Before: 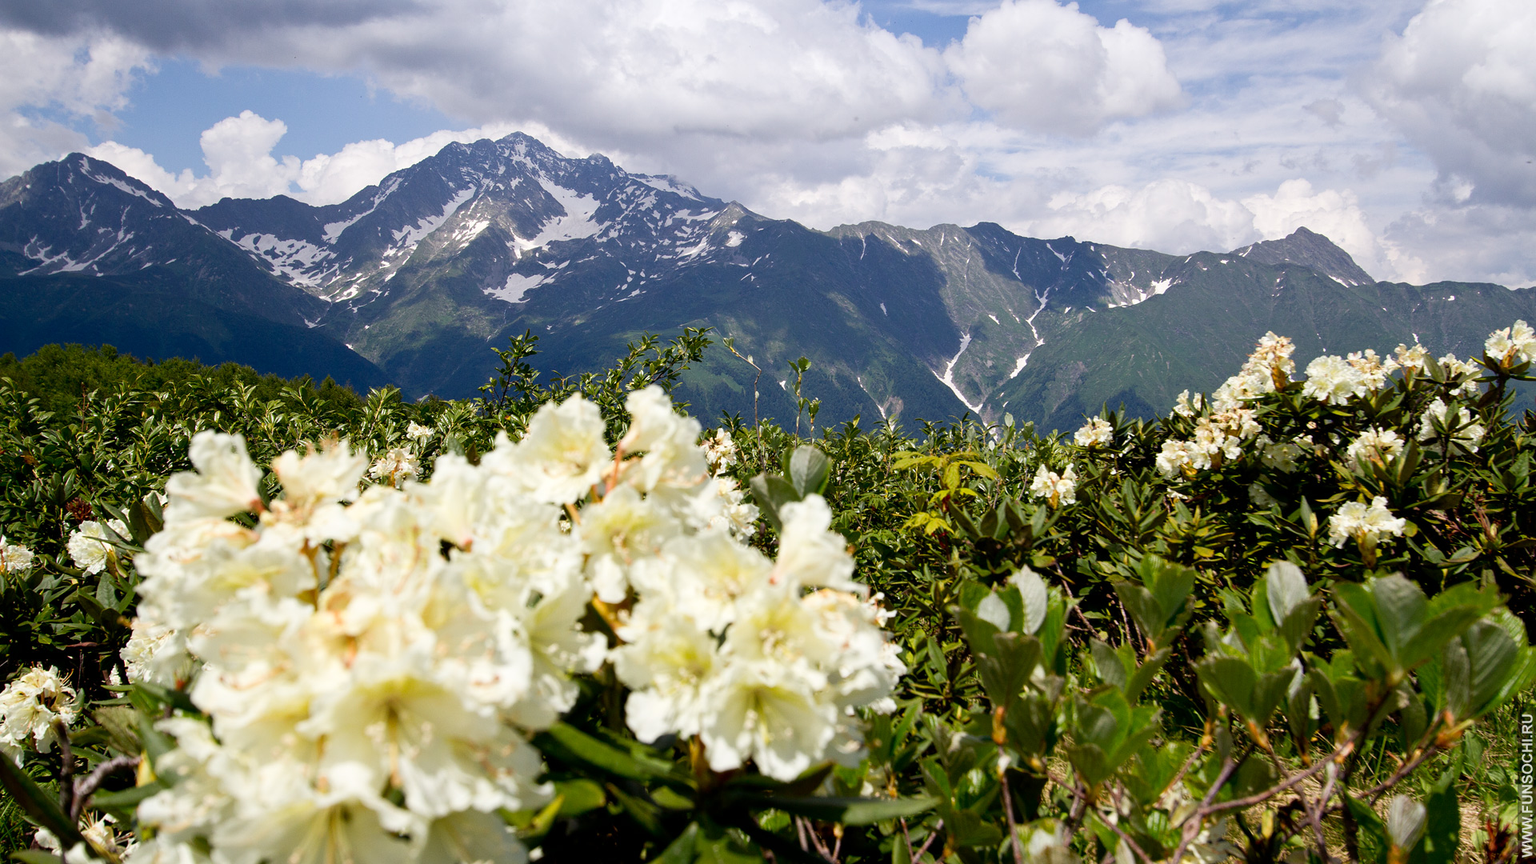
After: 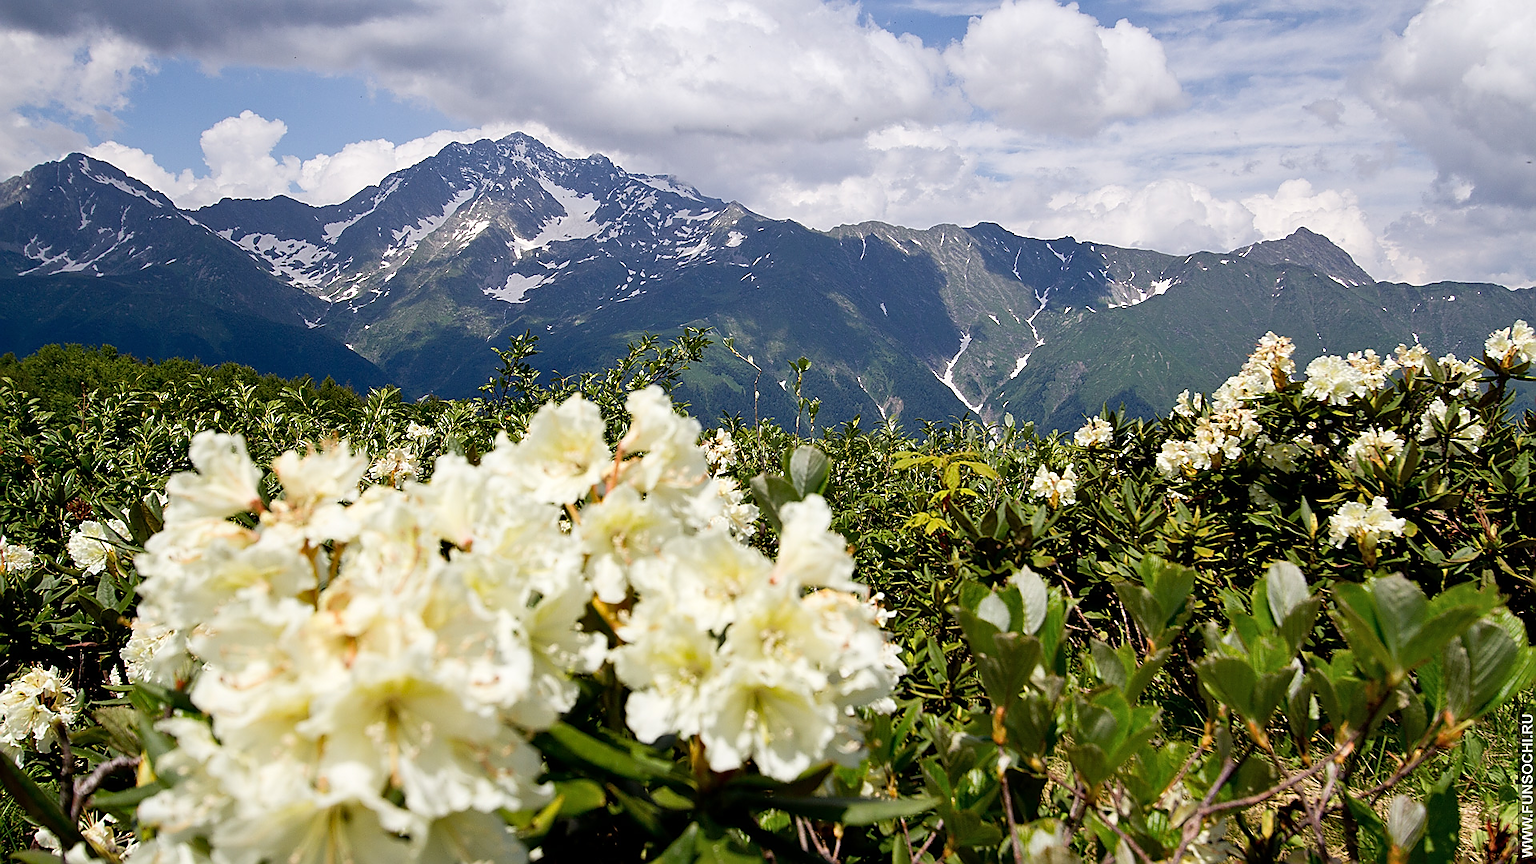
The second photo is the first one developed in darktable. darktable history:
shadows and highlights: shadows 37.27, highlights -28.18, soften with gaussian
sharpen: radius 1.4, amount 1.25, threshold 0.7
